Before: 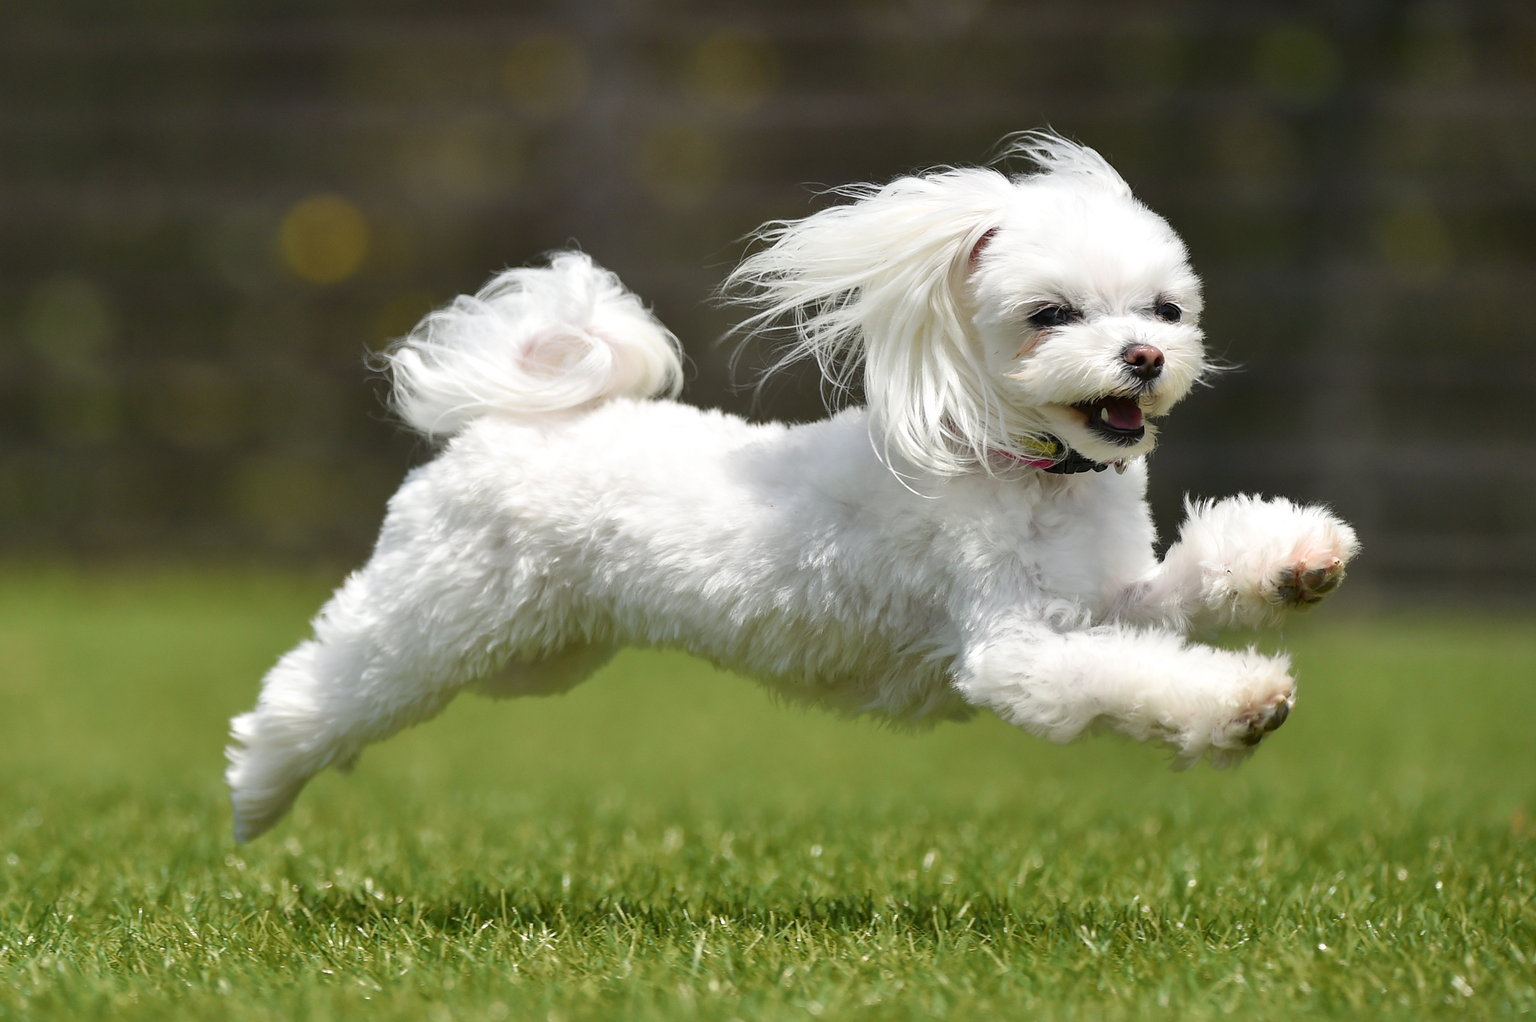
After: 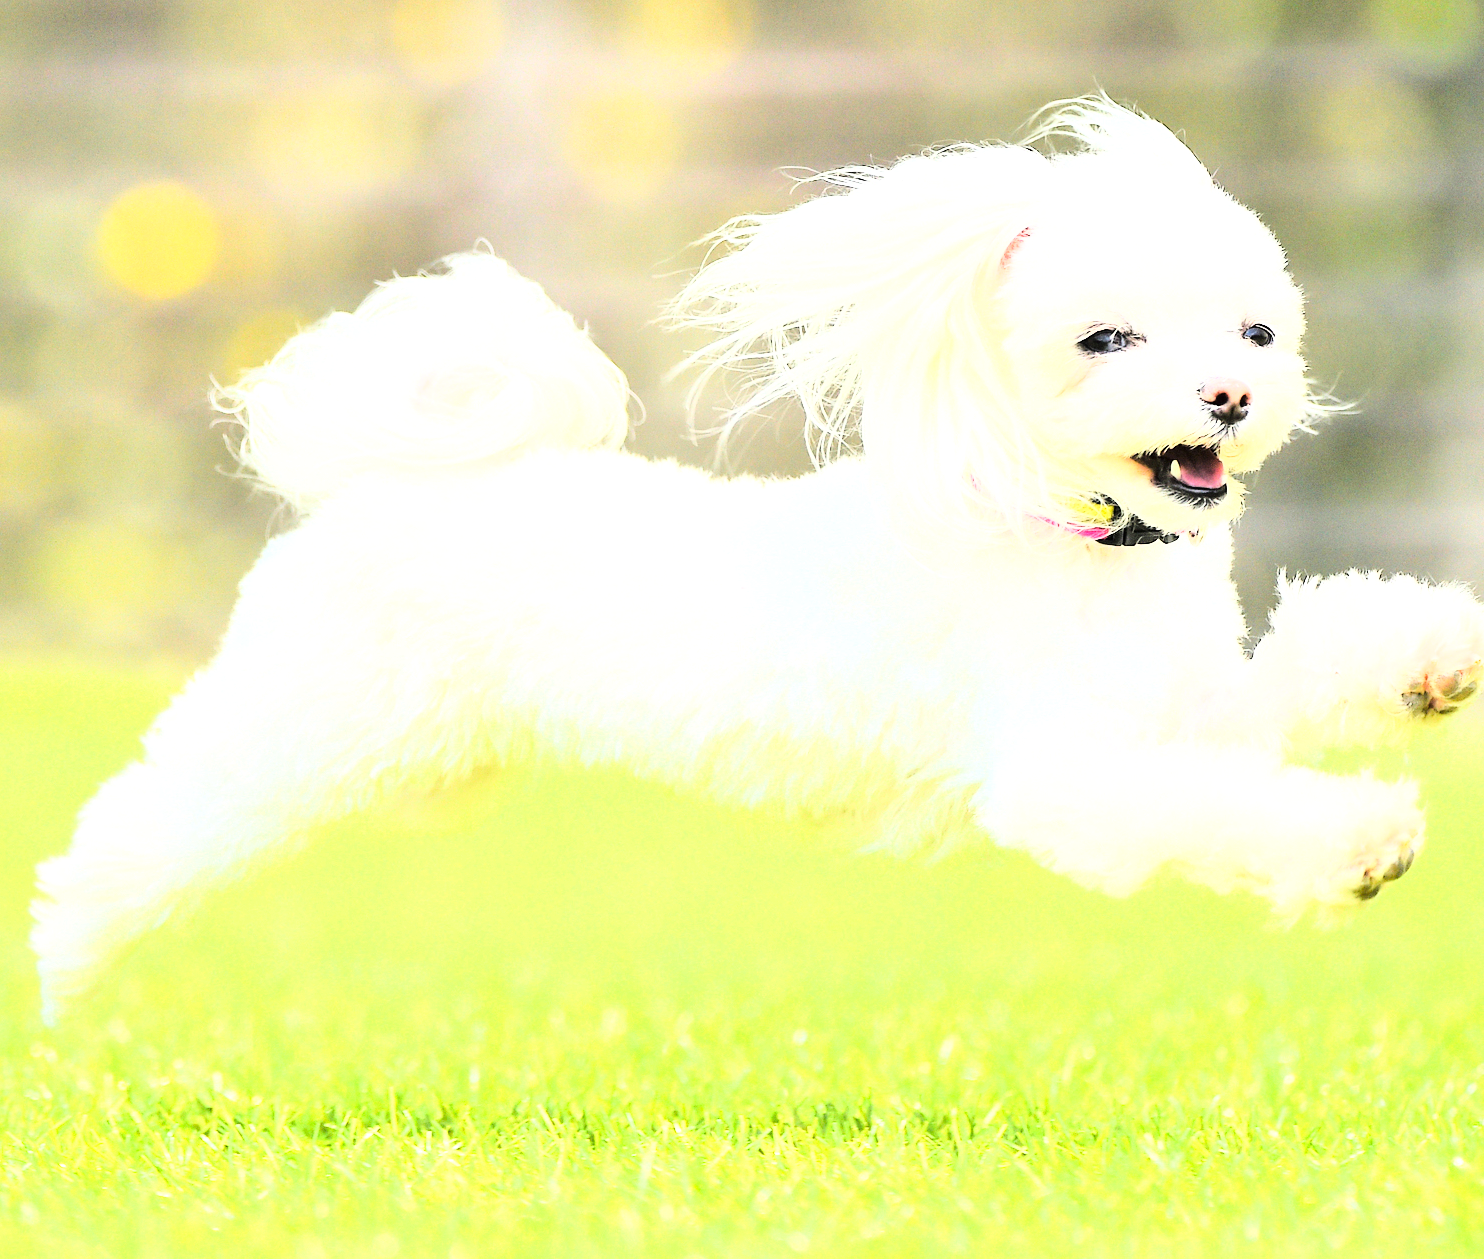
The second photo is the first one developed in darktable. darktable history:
crop and rotate: left 13.17%, top 5.355%, right 12.606%
base curve: curves: ch0 [(0, 0.003) (0.001, 0.002) (0.006, 0.004) (0.02, 0.022) (0.048, 0.086) (0.094, 0.234) (0.162, 0.431) (0.258, 0.629) (0.385, 0.8) (0.548, 0.918) (0.751, 0.988) (1, 1)]
tone curve: curves: ch0 [(0, 0) (0.003, 0.003) (0.011, 0.005) (0.025, 0.008) (0.044, 0.012) (0.069, 0.02) (0.1, 0.031) (0.136, 0.047) (0.177, 0.088) (0.224, 0.141) (0.277, 0.222) (0.335, 0.32) (0.399, 0.425) (0.468, 0.524) (0.543, 0.623) (0.623, 0.716) (0.709, 0.796) (0.801, 0.88) (0.898, 0.959) (1, 1)], color space Lab, linked channels, preserve colors none
exposure: black level correction 0, exposure 2.125 EV, compensate highlight preservation false
